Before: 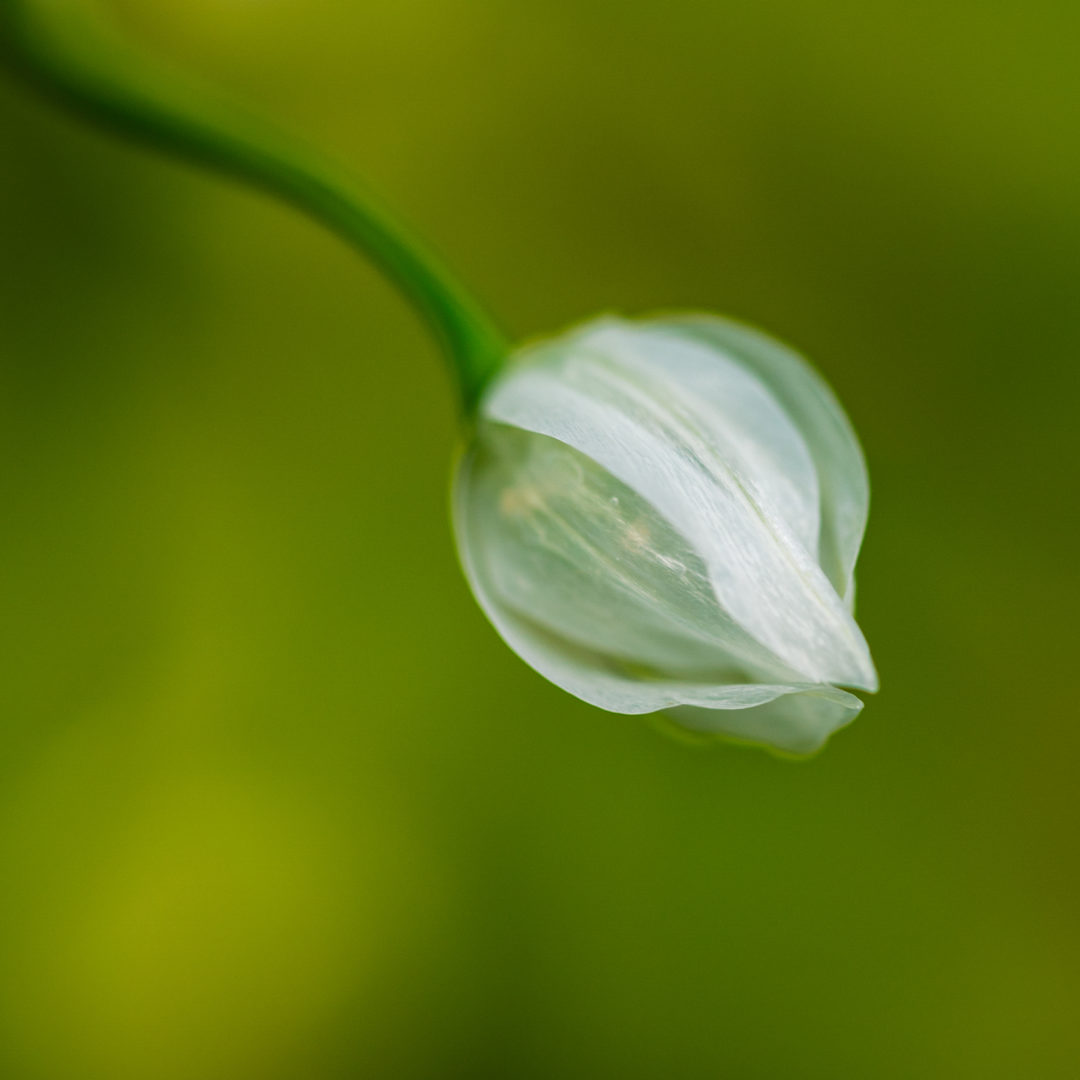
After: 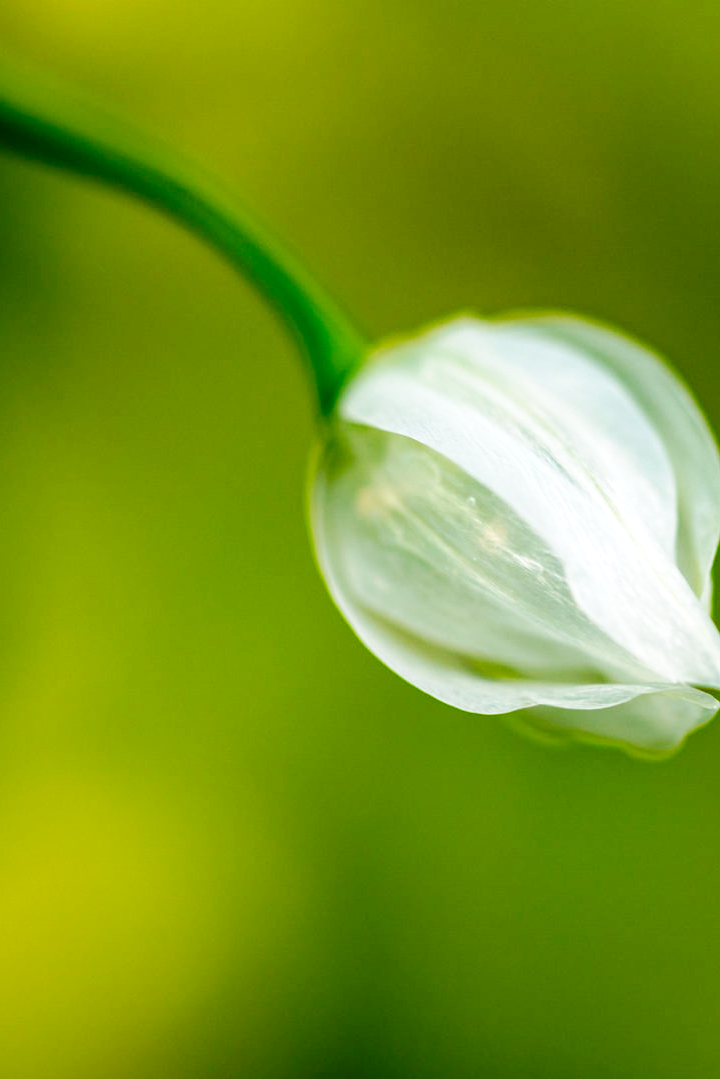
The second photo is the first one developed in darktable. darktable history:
tone curve: curves: ch0 [(0, 0) (0.003, 0) (0.011, 0.001) (0.025, 0.003) (0.044, 0.005) (0.069, 0.013) (0.1, 0.024) (0.136, 0.04) (0.177, 0.087) (0.224, 0.148) (0.277, 0.238) (0.335, 0.335) (0.399, 0.43) (0.468, 0.524) (0.543, 0.621) (0.623, 0.712) (0.709, 0.788) (0.801, 0.867) (0.898, 0.947) (1, 1)], preserve colors none
tone equalizer: -8 EV -0.406 EV, -7 EV -0.419 EV, -6 EV -0.345 EV, -5 EV -0.235 EV, -3 EV 0.223 EV, -2 EV 0.33 EV, -1 EV 0.412 EV, +0 EV 0.444 EV, smoothing diameter 24.79%, edges refinement/feathering 9.96, preserve details guided filter
crop and rotate: left 13.367%, right 19.959%
